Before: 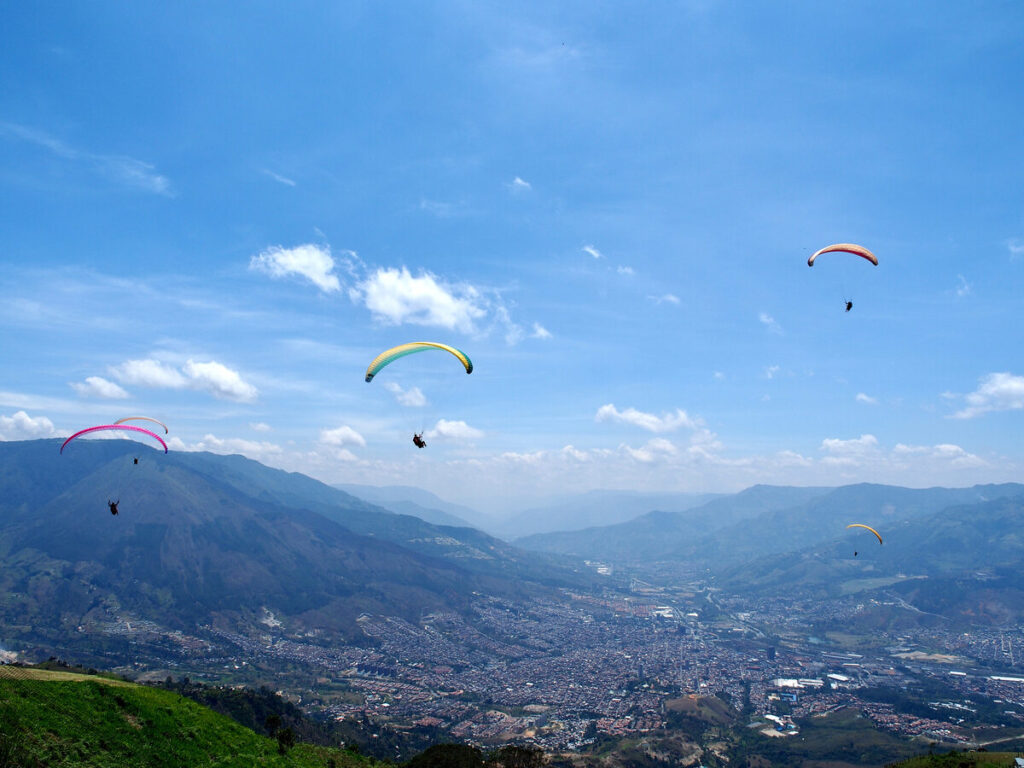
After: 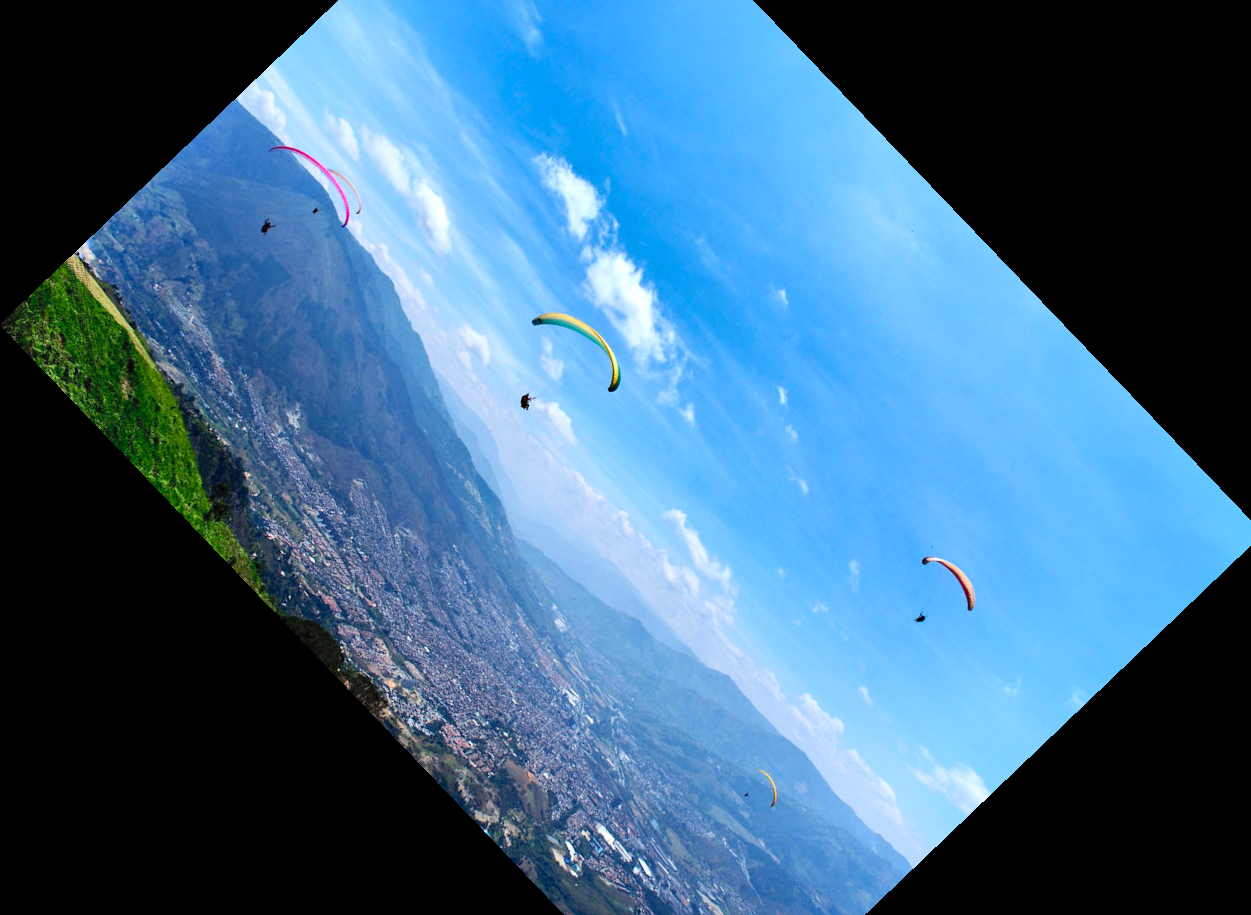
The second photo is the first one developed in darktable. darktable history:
crop and rotate: angle -46.26°, top 16.234%, right 0.912%, bottom 11.704%
contrast brightness saturation: contrast 0.2, brightness 0.16, saturation 0.22
shadows and highlights: radius 100.41, shadows 50.55, highlights -64.36, highlights color adjustment 49.82%, soften with gaussian
